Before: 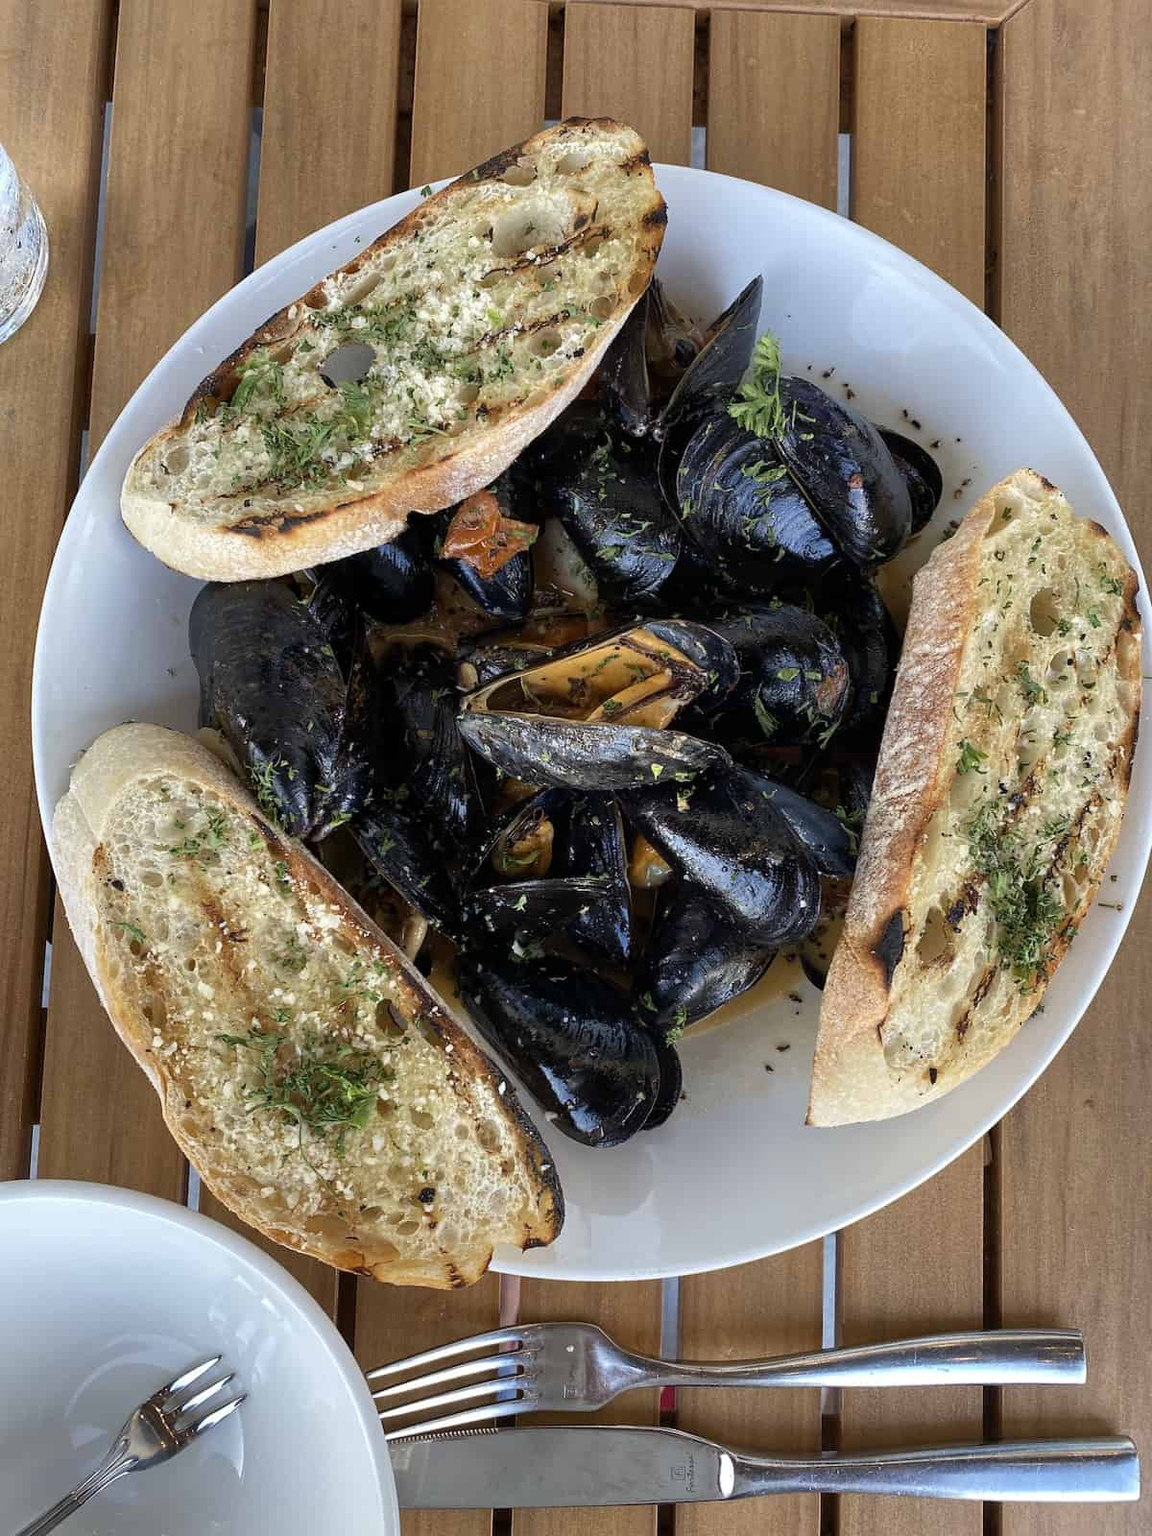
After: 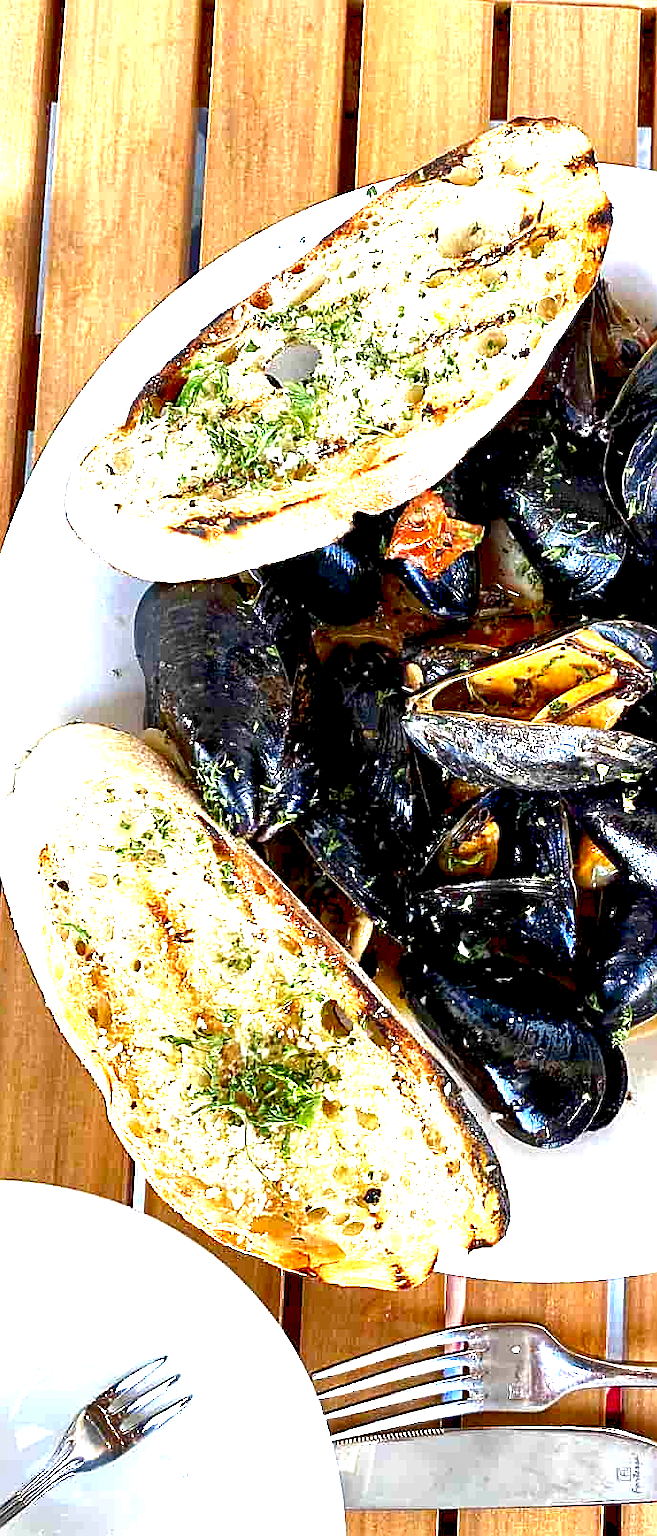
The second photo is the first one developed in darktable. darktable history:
sharpen: on, module defaults
exposure: black level correction 0.005, exposure 2.074 EV, compensate highlight preservation false
local contrast: highlights 104%, shadows 102%, detail 120%, midtone range 0.2
crop: left 4.786%, right 38.147%
contrast brightness saturation: brightness -0.254, saturation 0.201
levels: levels [0, 0.478, 1]
